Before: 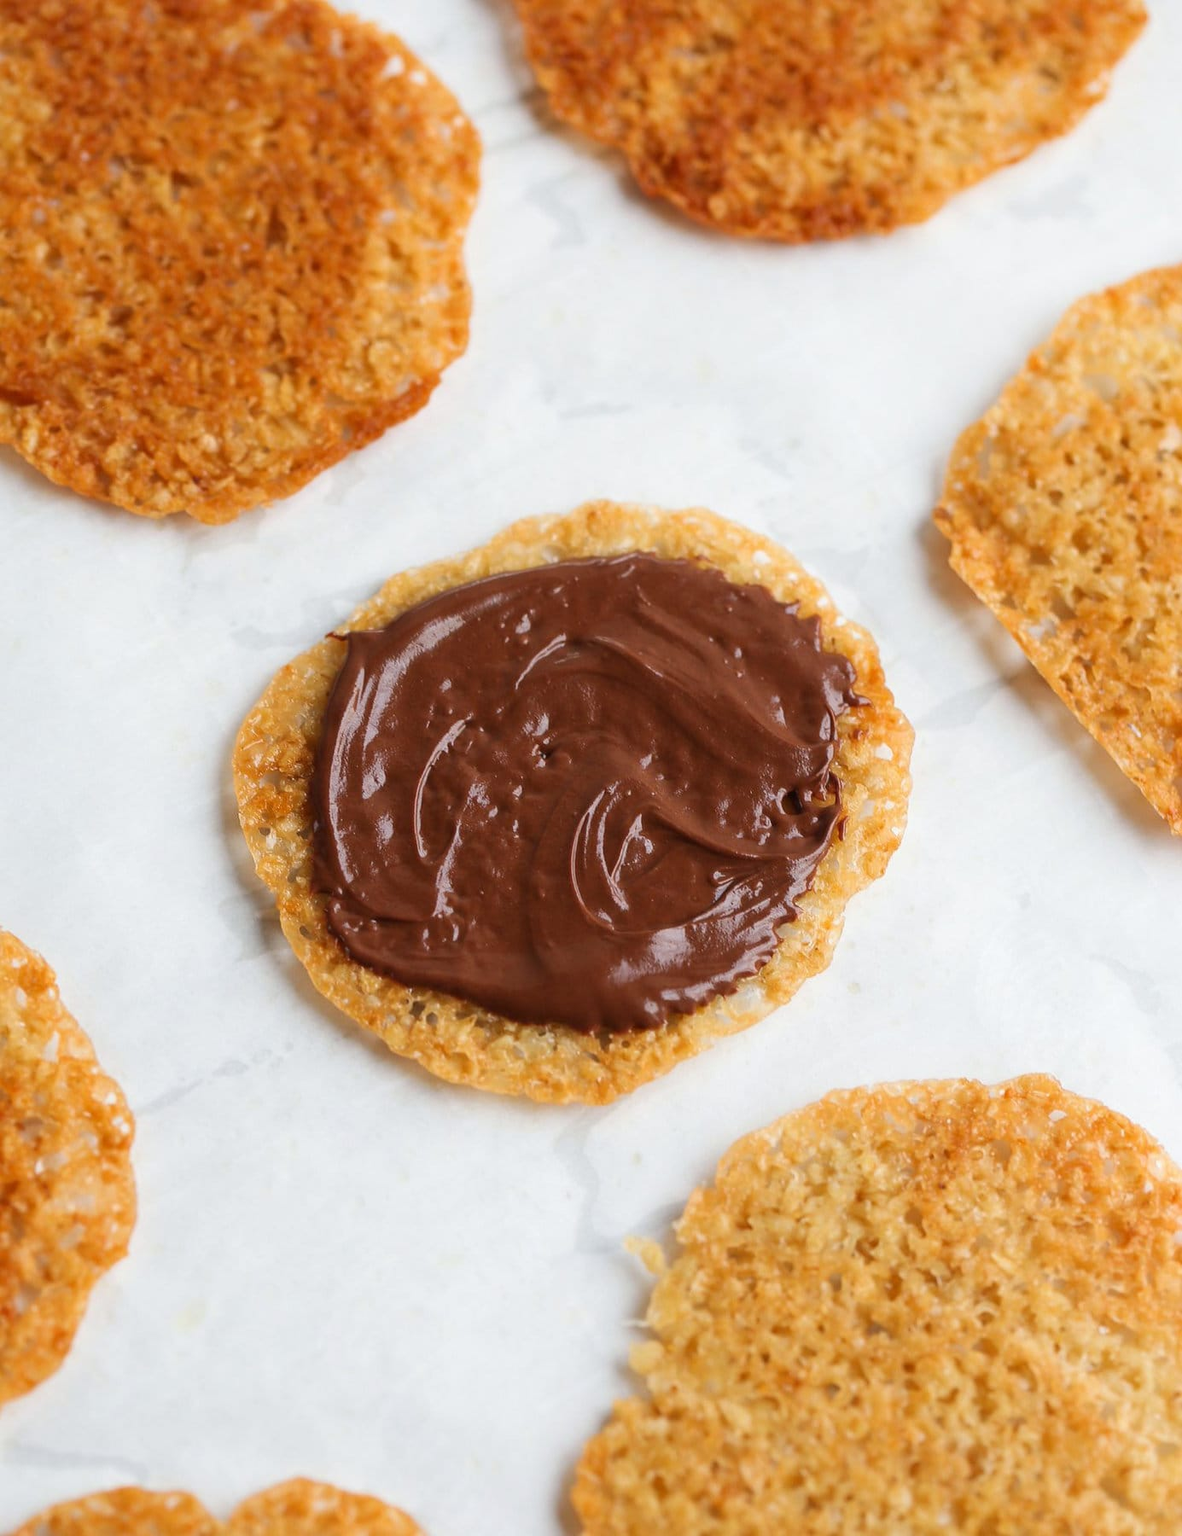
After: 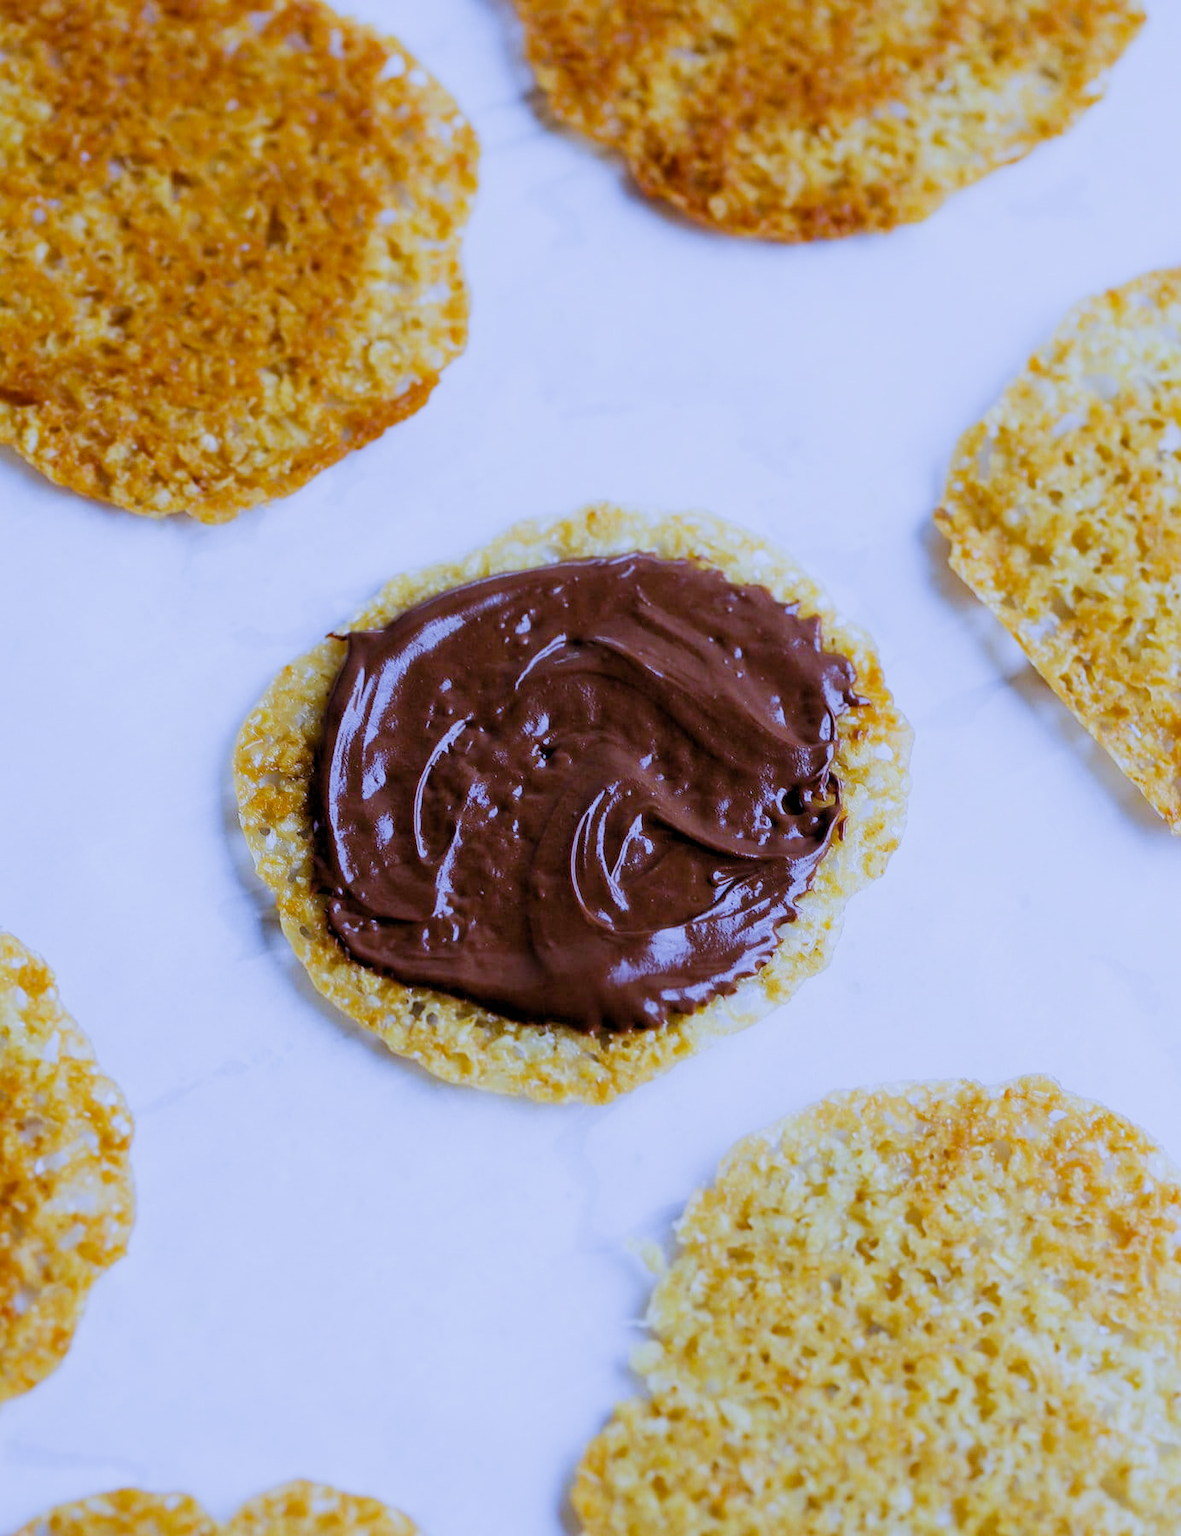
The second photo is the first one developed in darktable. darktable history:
sigmoid: contrast 1.7
rgb levels: preserve colors sum RGB, levels [[0.038, 0.433, 0.934], [0, 0.5, 1], [0, 0.5, 1]]
white balance: red 0.766, blue 1.537
